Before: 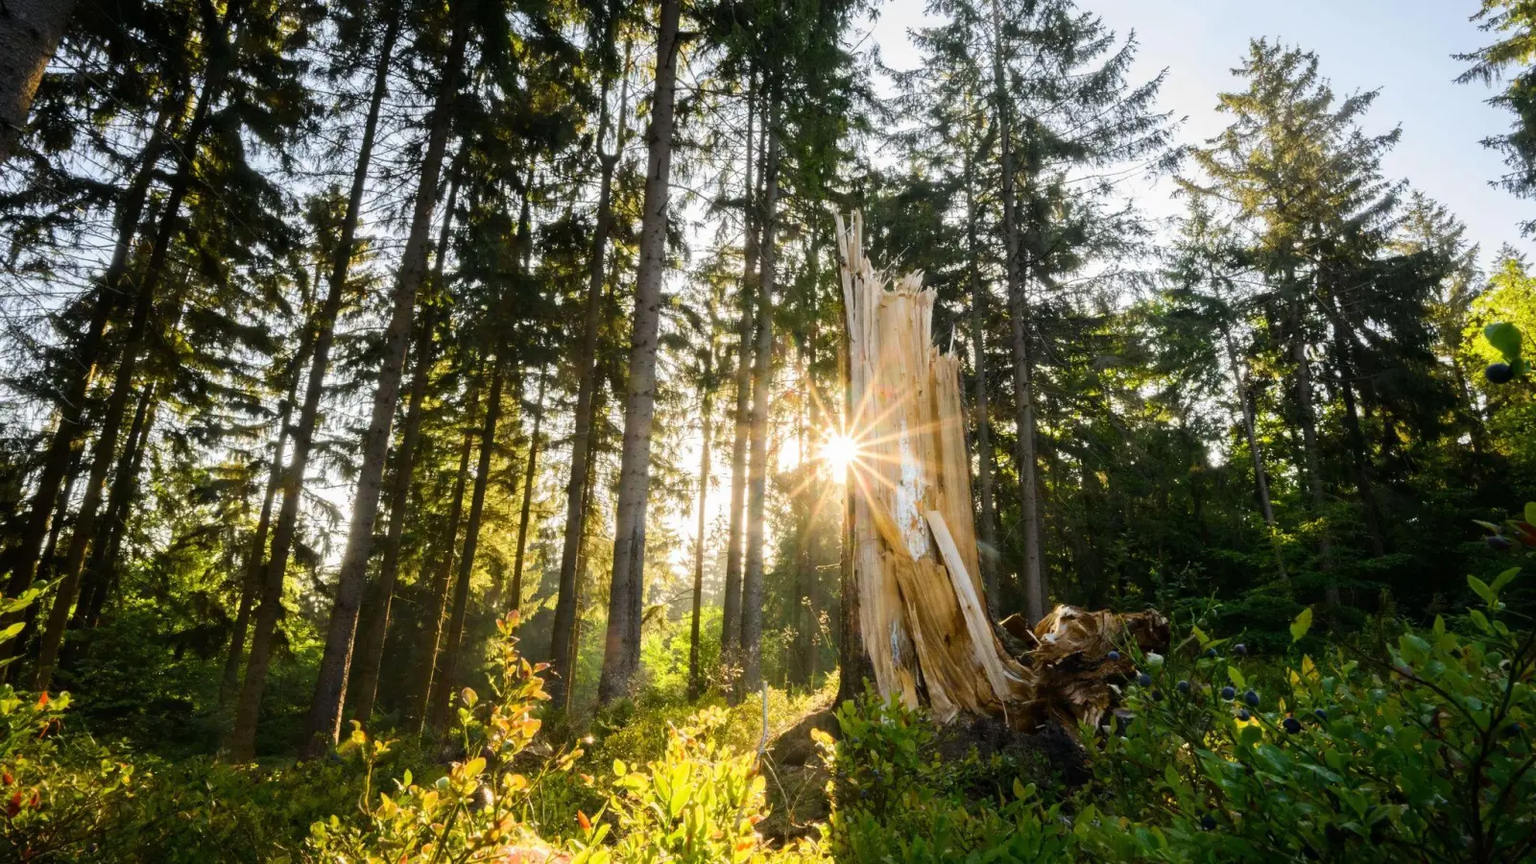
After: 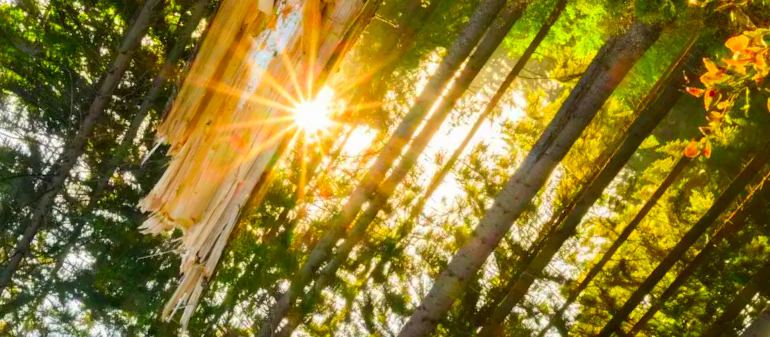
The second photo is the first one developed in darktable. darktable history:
color correction: highlights b* -0.01, saturation 2.2
crop and rotate: angle 147.88°, left 9.134%, top 15.627%, right 4.563%, bottom 17.175%
